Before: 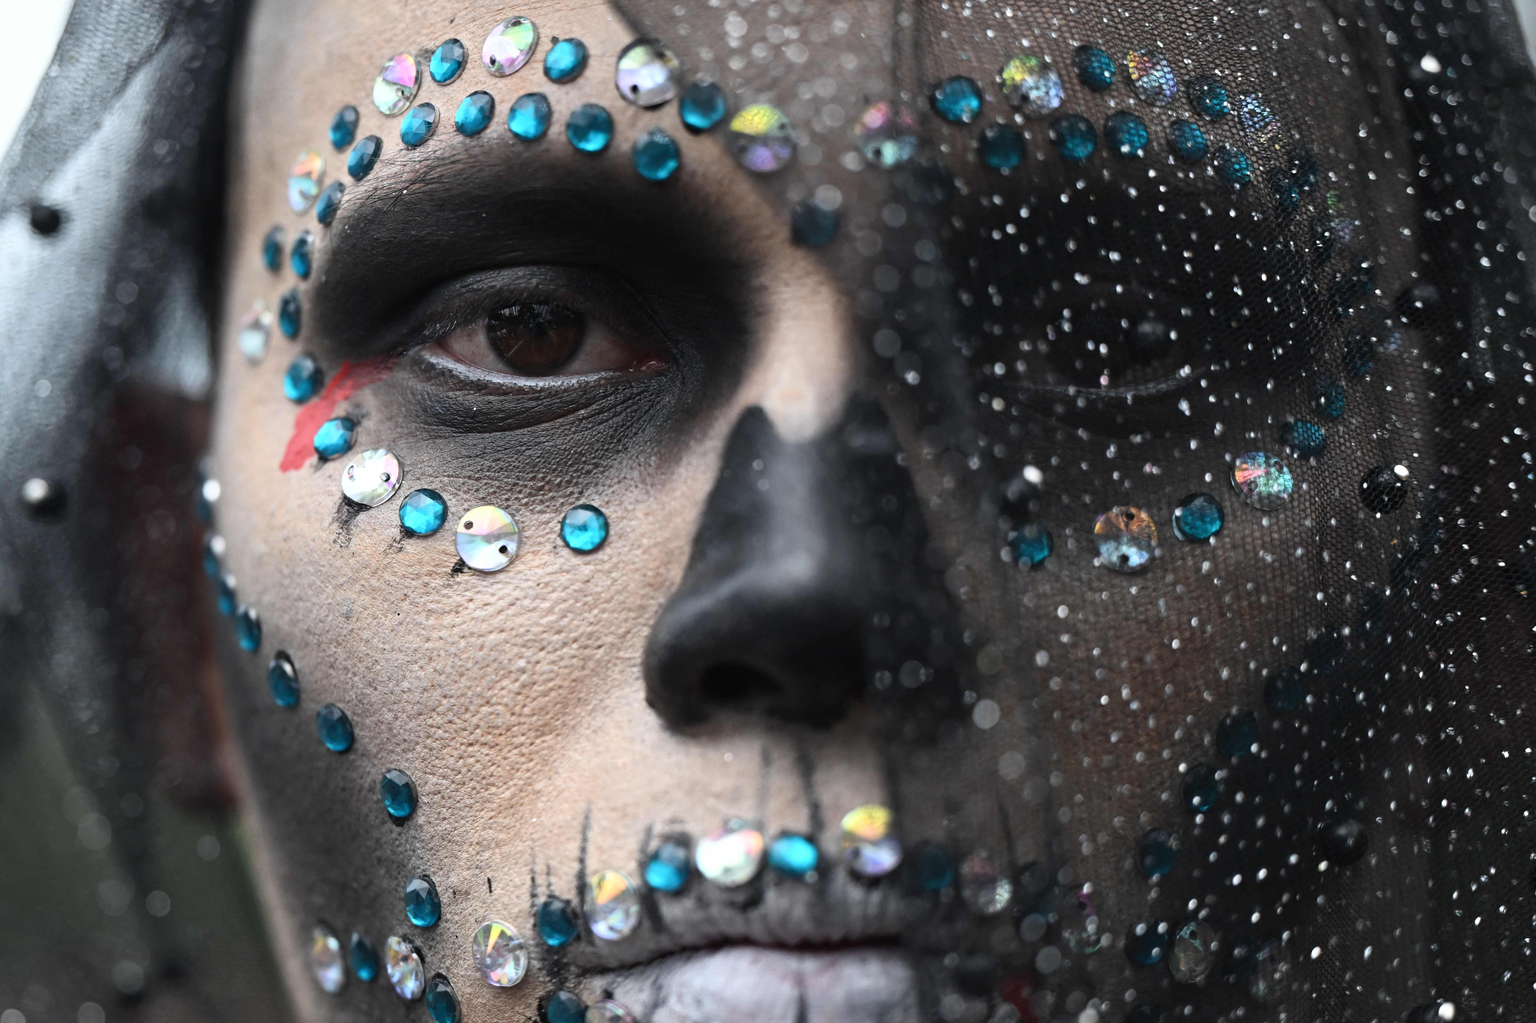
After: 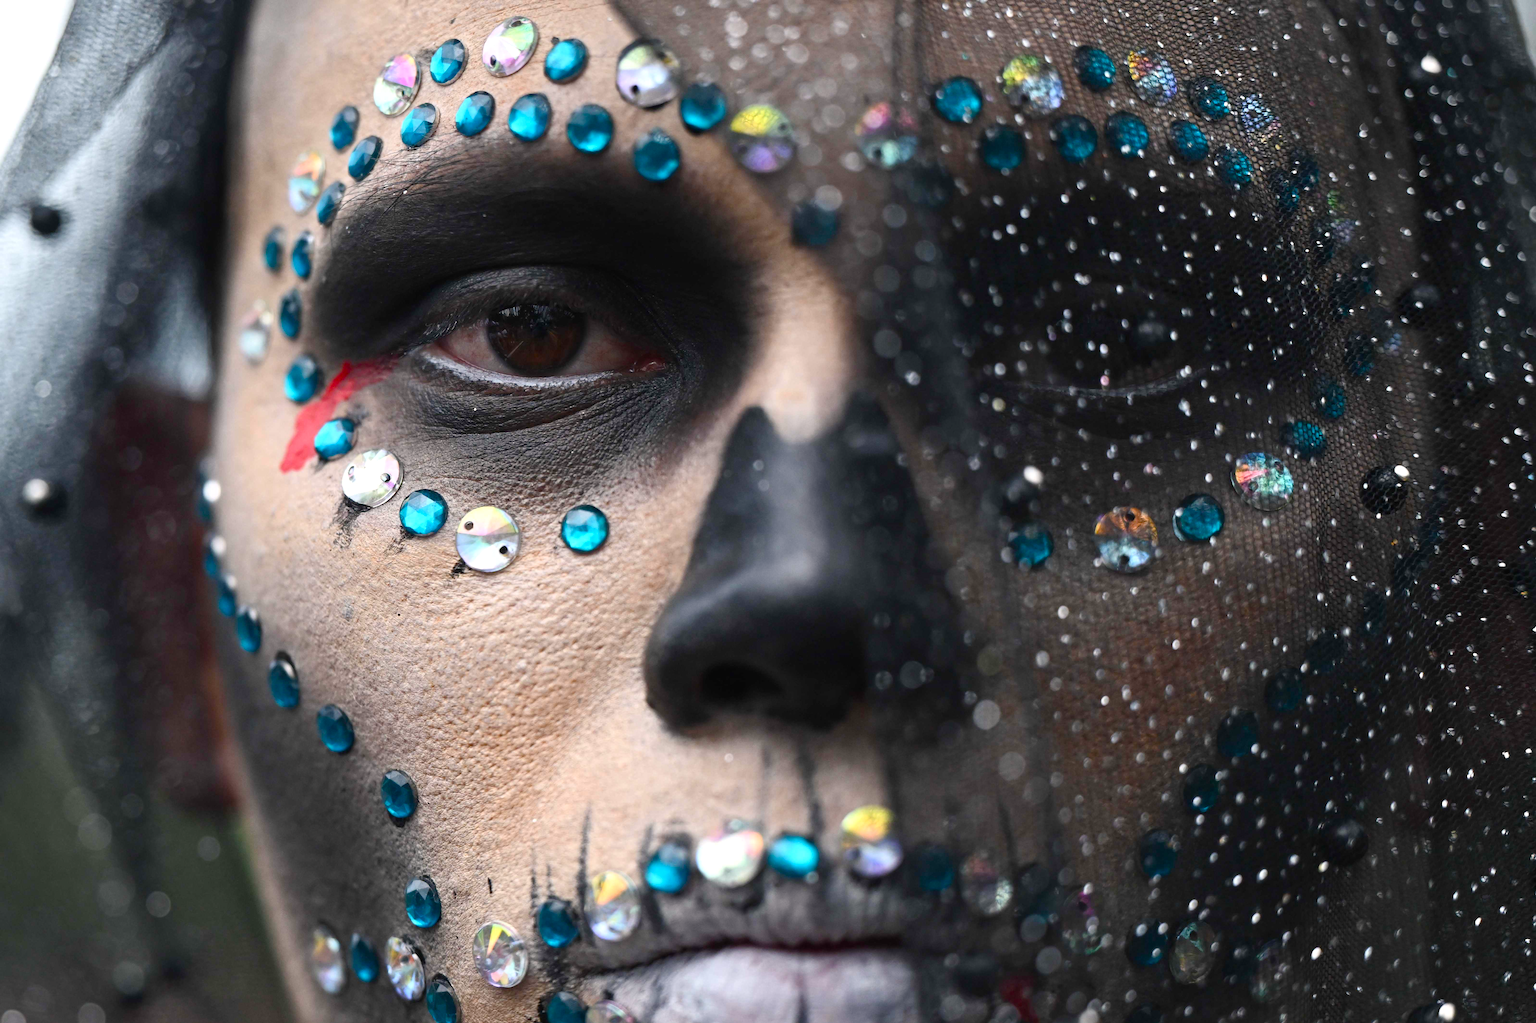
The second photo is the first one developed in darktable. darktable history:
color balance rgb: highlights gain › luminance 6.928%, highlights gain › chroma 0.971%, highlights gain › hue 49.02°, global offset › hue 170.06°, perceptual saturation grading › global saturation 35.145%, perceptual saturation grading › highlights -29.951%, perceptual saturation grading › shadows 36.036%, global vibrance 15.584%
